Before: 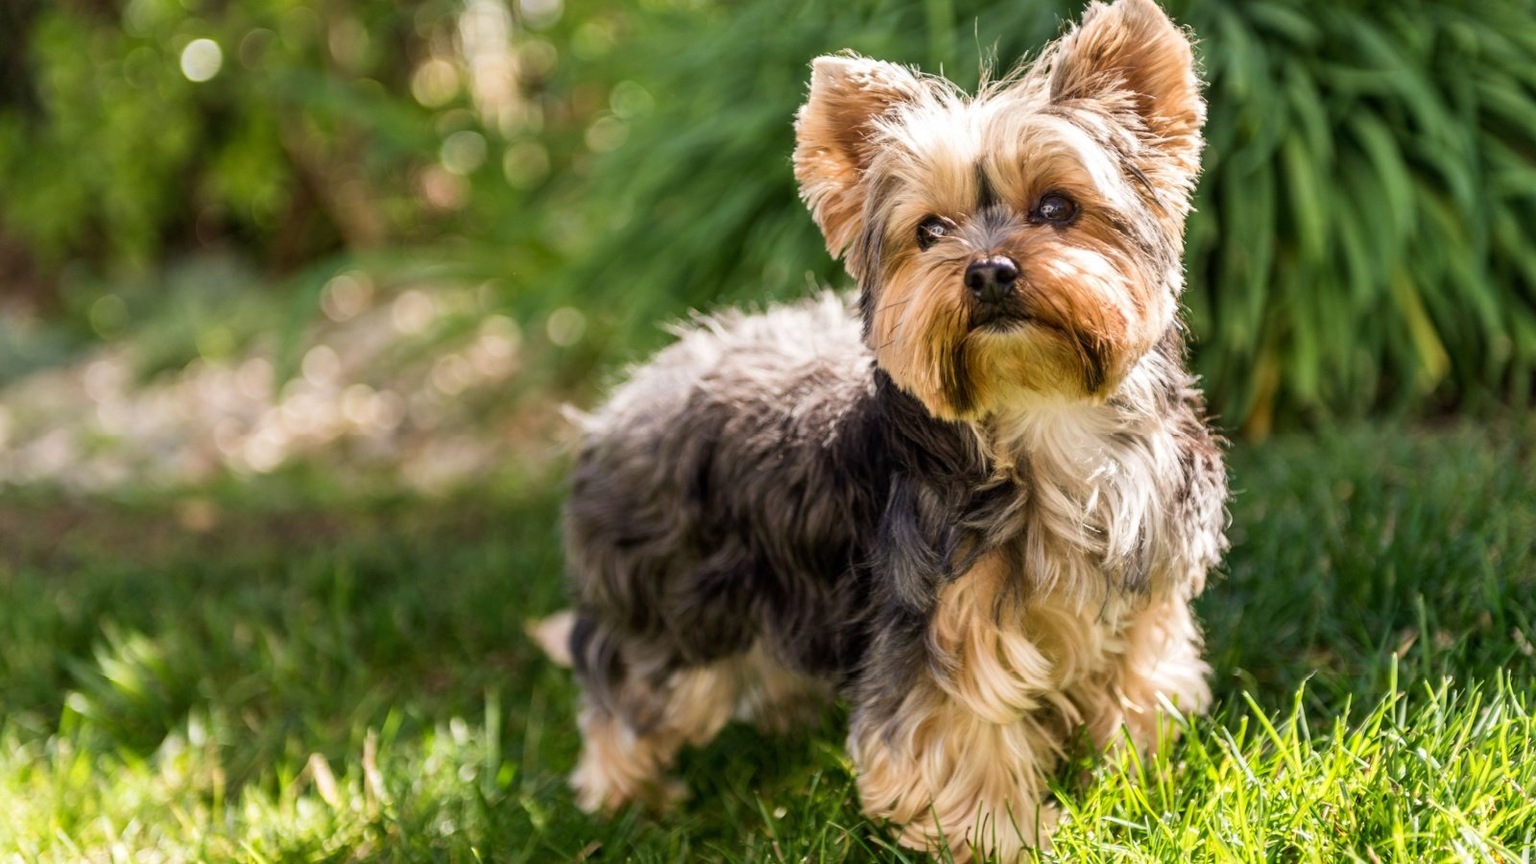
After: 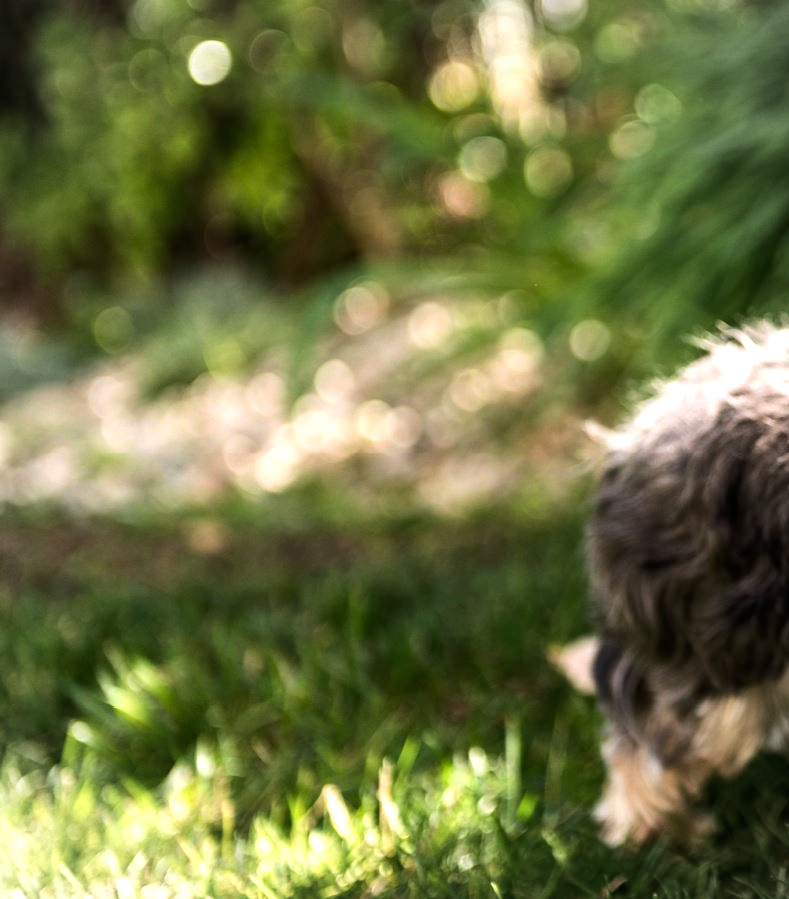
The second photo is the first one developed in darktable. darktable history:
crop and rotate: left 0.004%, top 0%, right 50.632%
vignetting: fall-off radius 60.82%, brightness -0.208
tone equalizer: -8 EV -0.77 EV, -7 EV -0.695 EV, -6 EV -0.575 EV, -5 EV -0.407 EV, -3 EV 0.368 EV, -2 EV 0.6 EV, -1 EV 0.683 EV, +0 EV 0.734 EV, edges refinement/feathering 500, mask exposure compensation -1.57 EV, preserve details no
